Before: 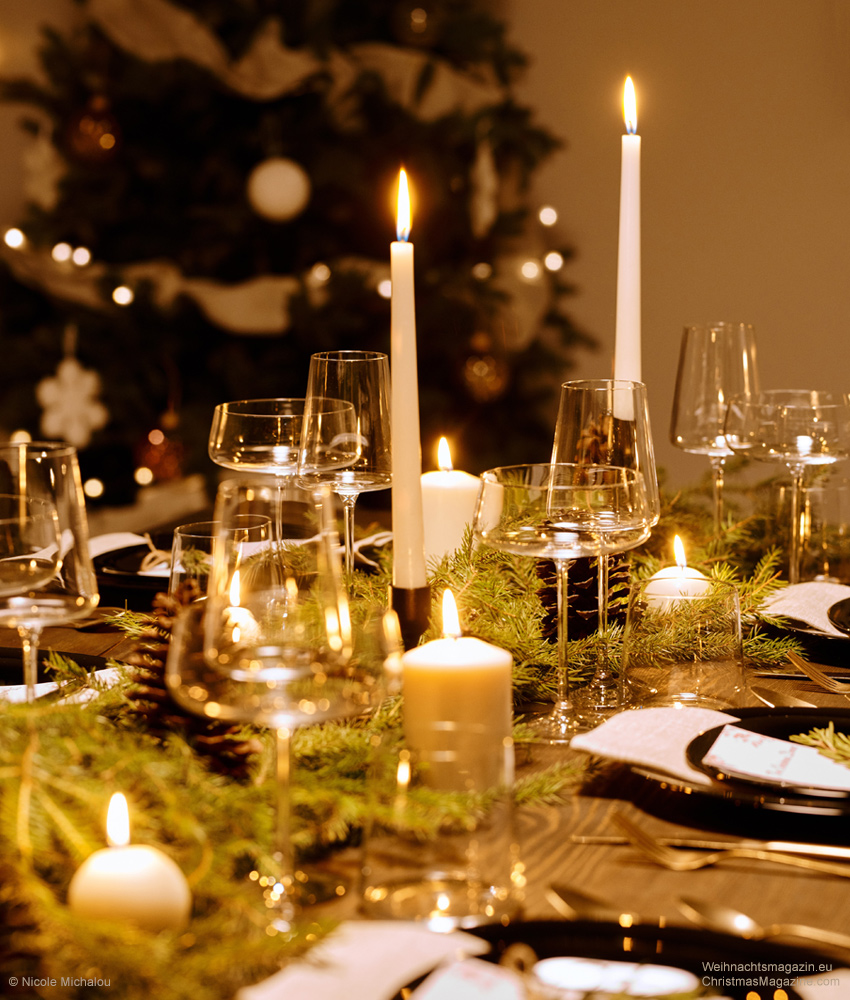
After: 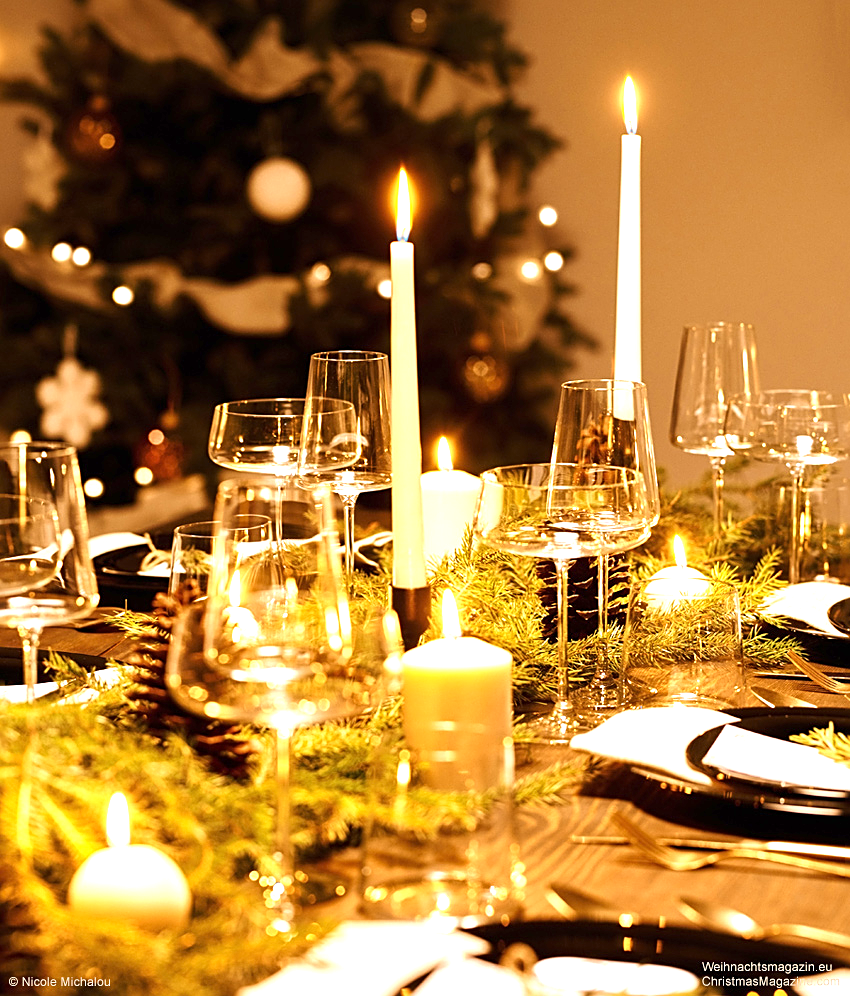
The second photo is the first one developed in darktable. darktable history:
exposure: exposure 1.15 EV, compensate highlight preservation false
crop: top 0.05%, bottom 0.098%
sharpen: on, module defaults
